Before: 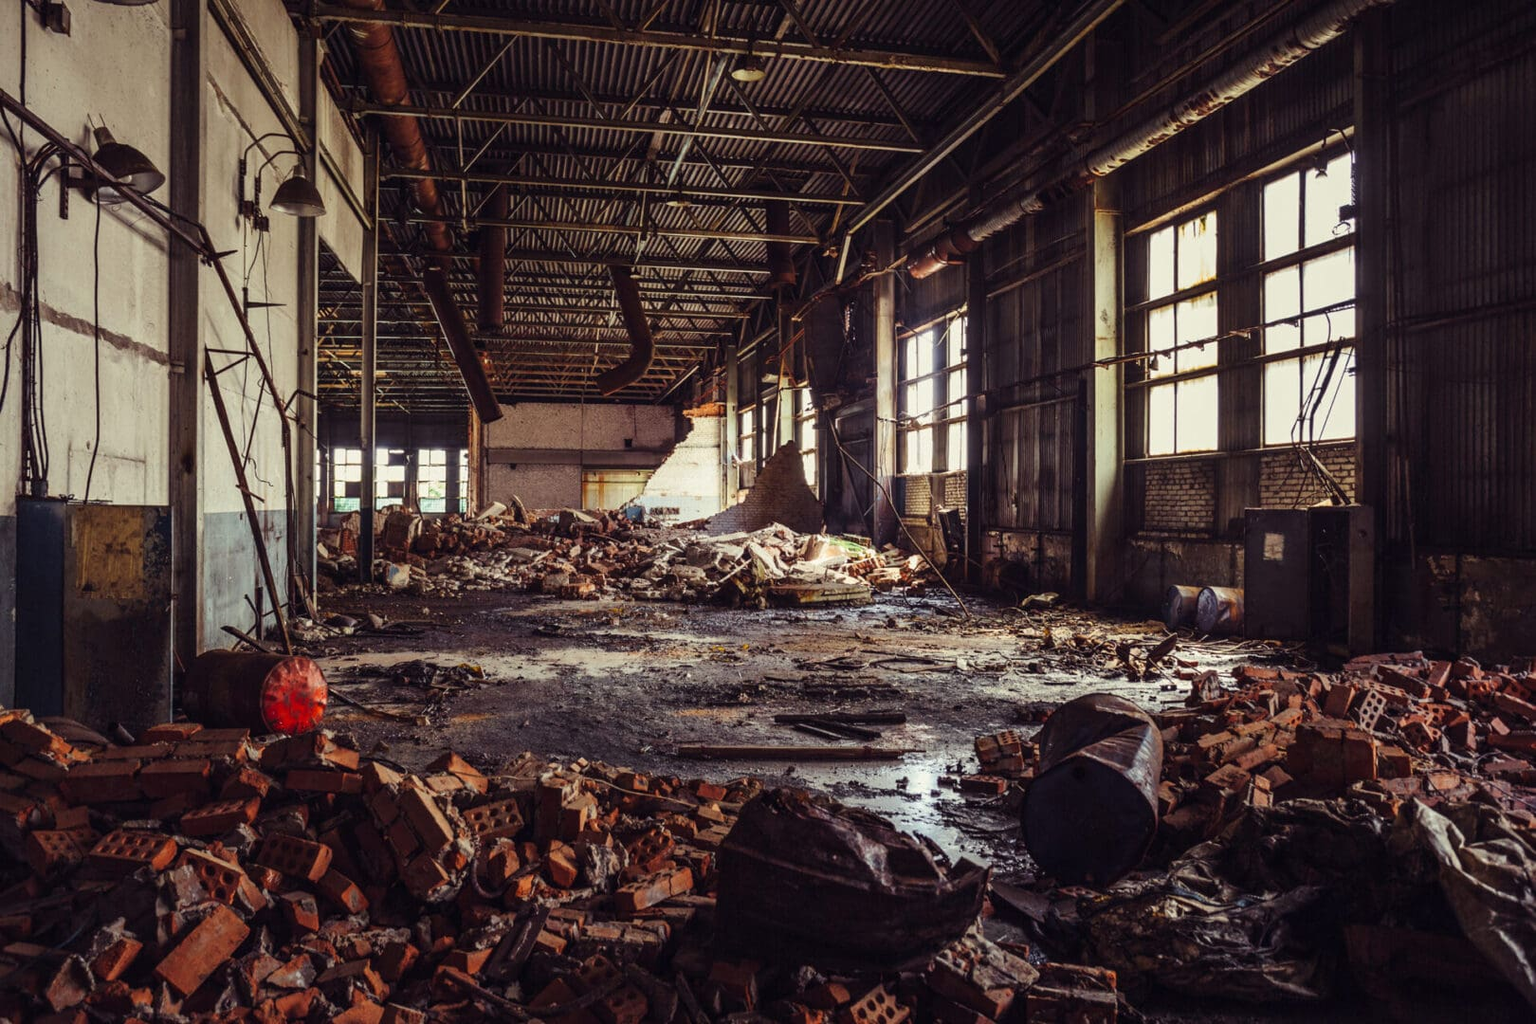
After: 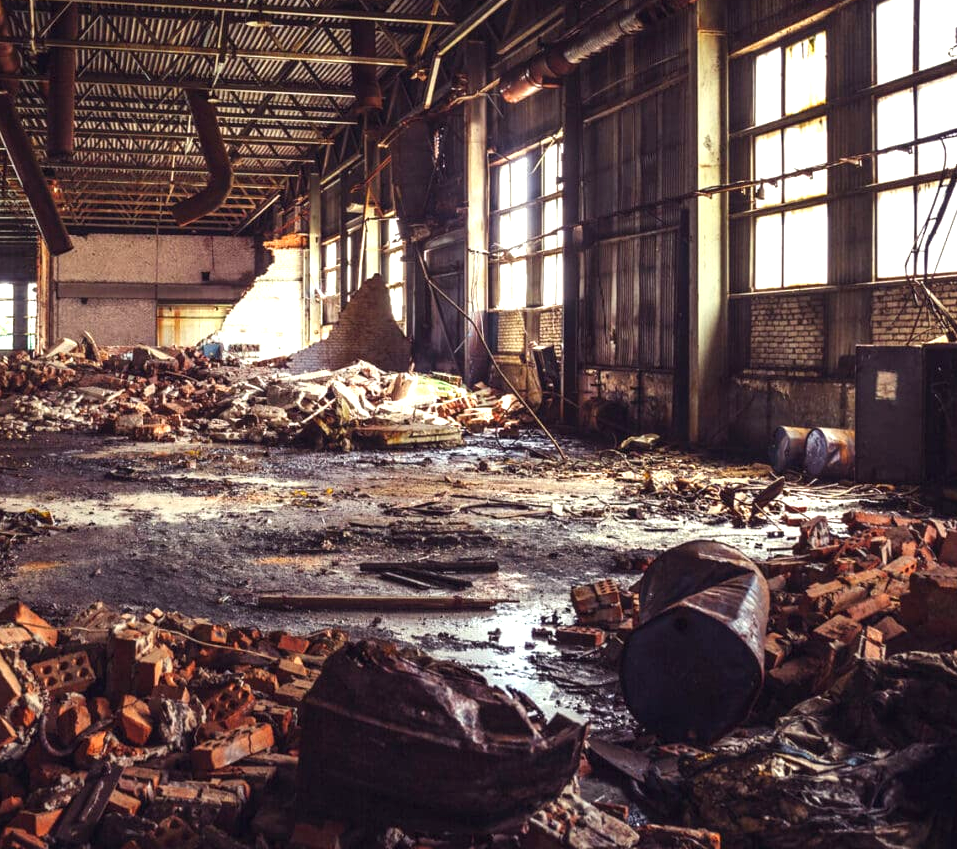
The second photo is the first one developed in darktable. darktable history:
color balance rgb: global vibrance 10%
exposure: black level correction 0, exposure 0.877 EV, compensate exposure bias true, compensate highlight preservation false
crop and rotate: left 28.256%, top 17.734%, right 12.656%, bottom 3.573%
